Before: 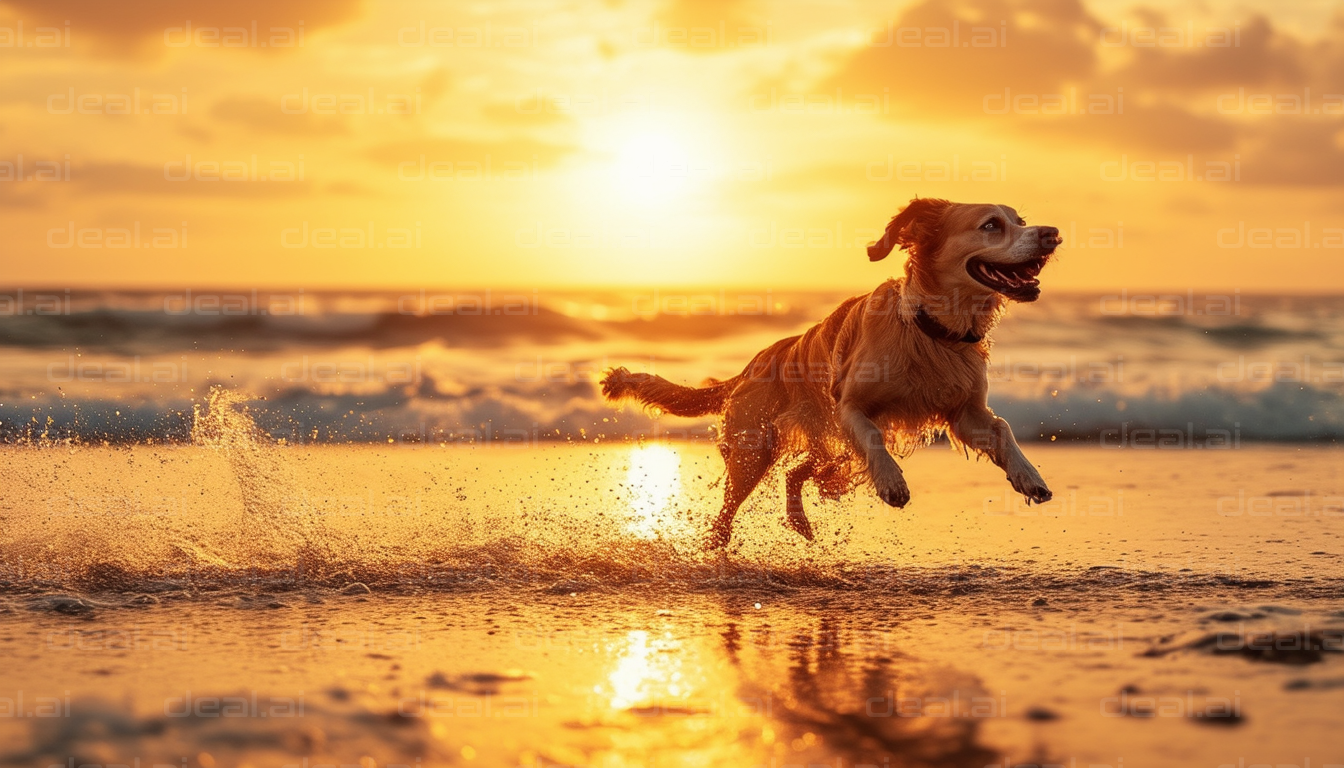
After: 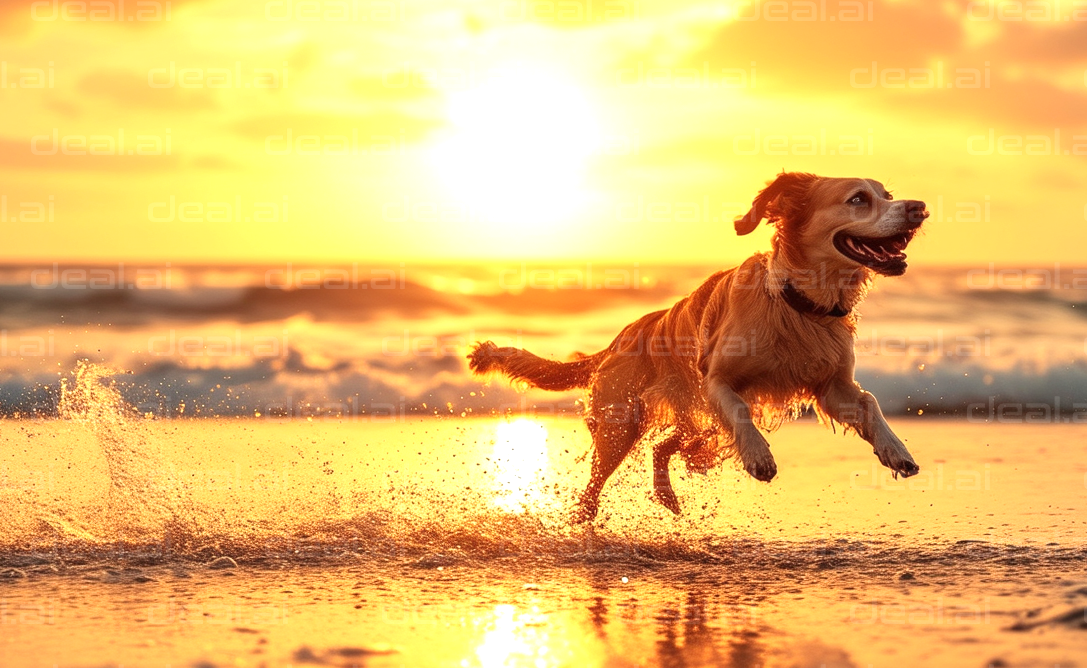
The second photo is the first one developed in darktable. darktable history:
crop: left 9.929%, top 3.475%, right 9.188%, bottom 9.529%
exposure: exposure 0.6 EV, compensate highlight preservation false
